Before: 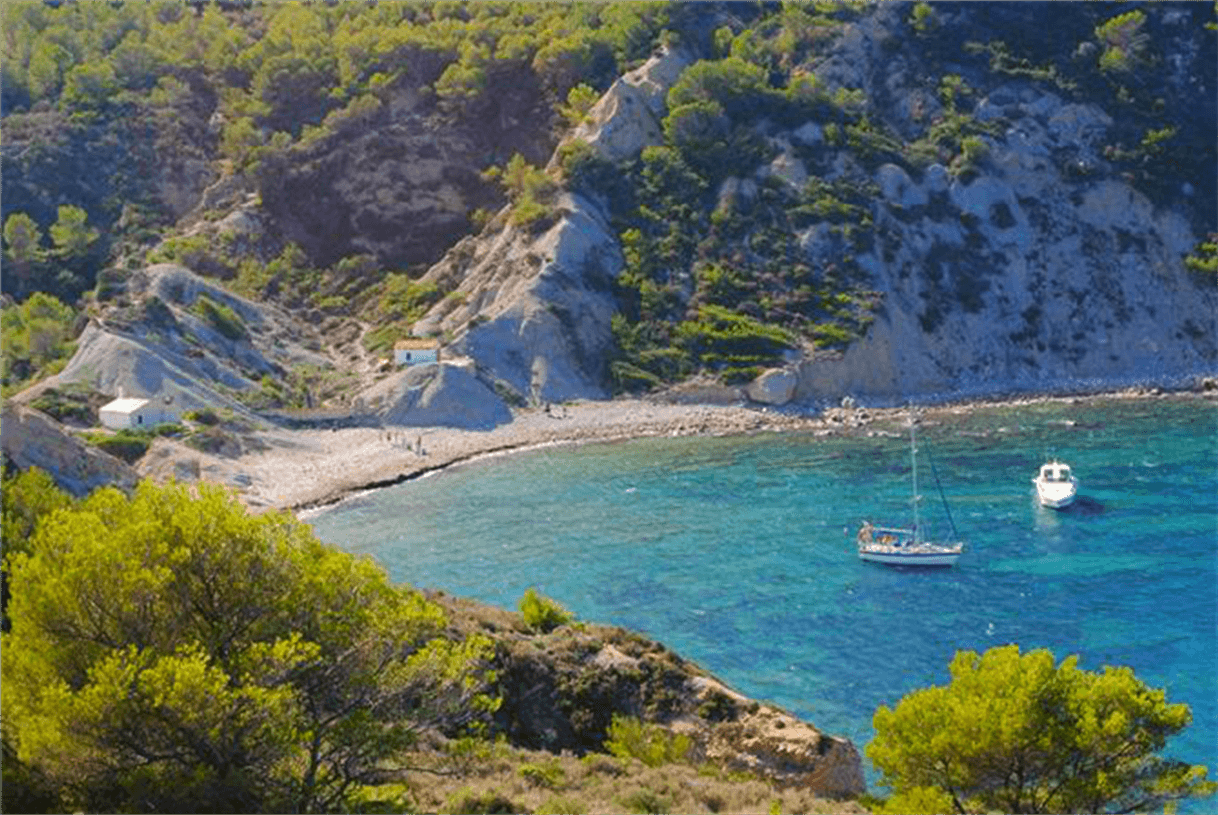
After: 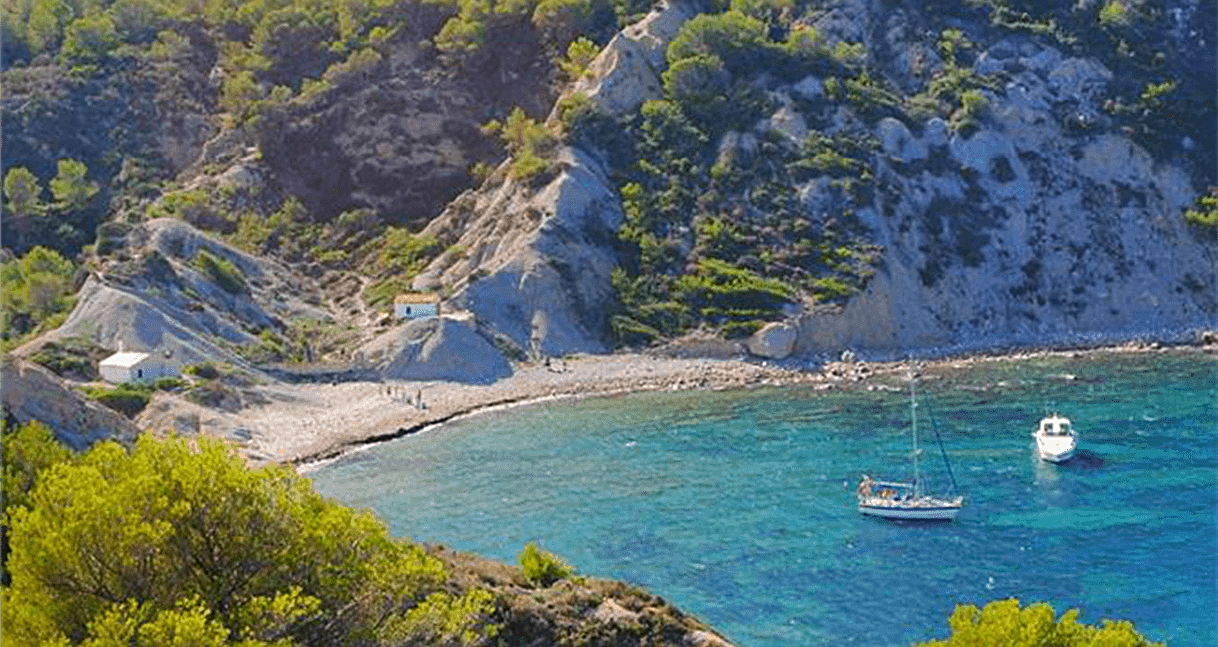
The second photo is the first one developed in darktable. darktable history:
sharpen: on, module defaults
shadows and highlights: shadows 51.97, highlights -28.73, highlights color adjustment 39.86%, soften with gaussian
crop and rotate: top 5.662%, bottom 14.909%
